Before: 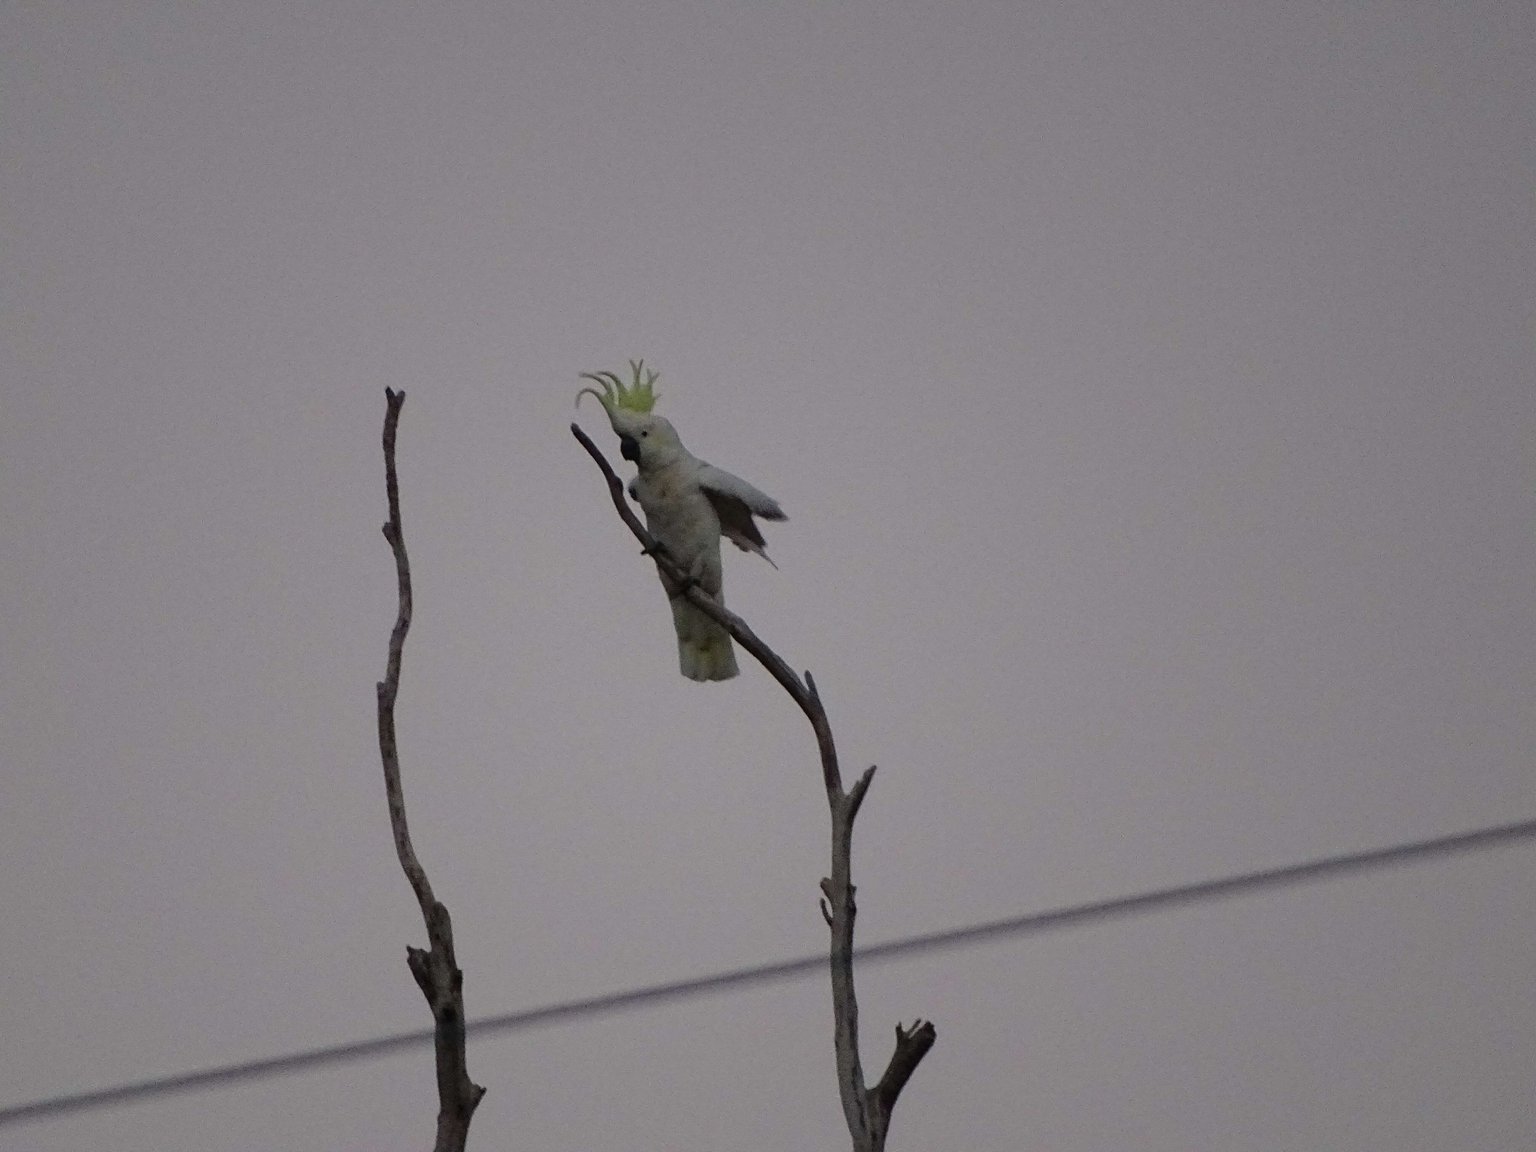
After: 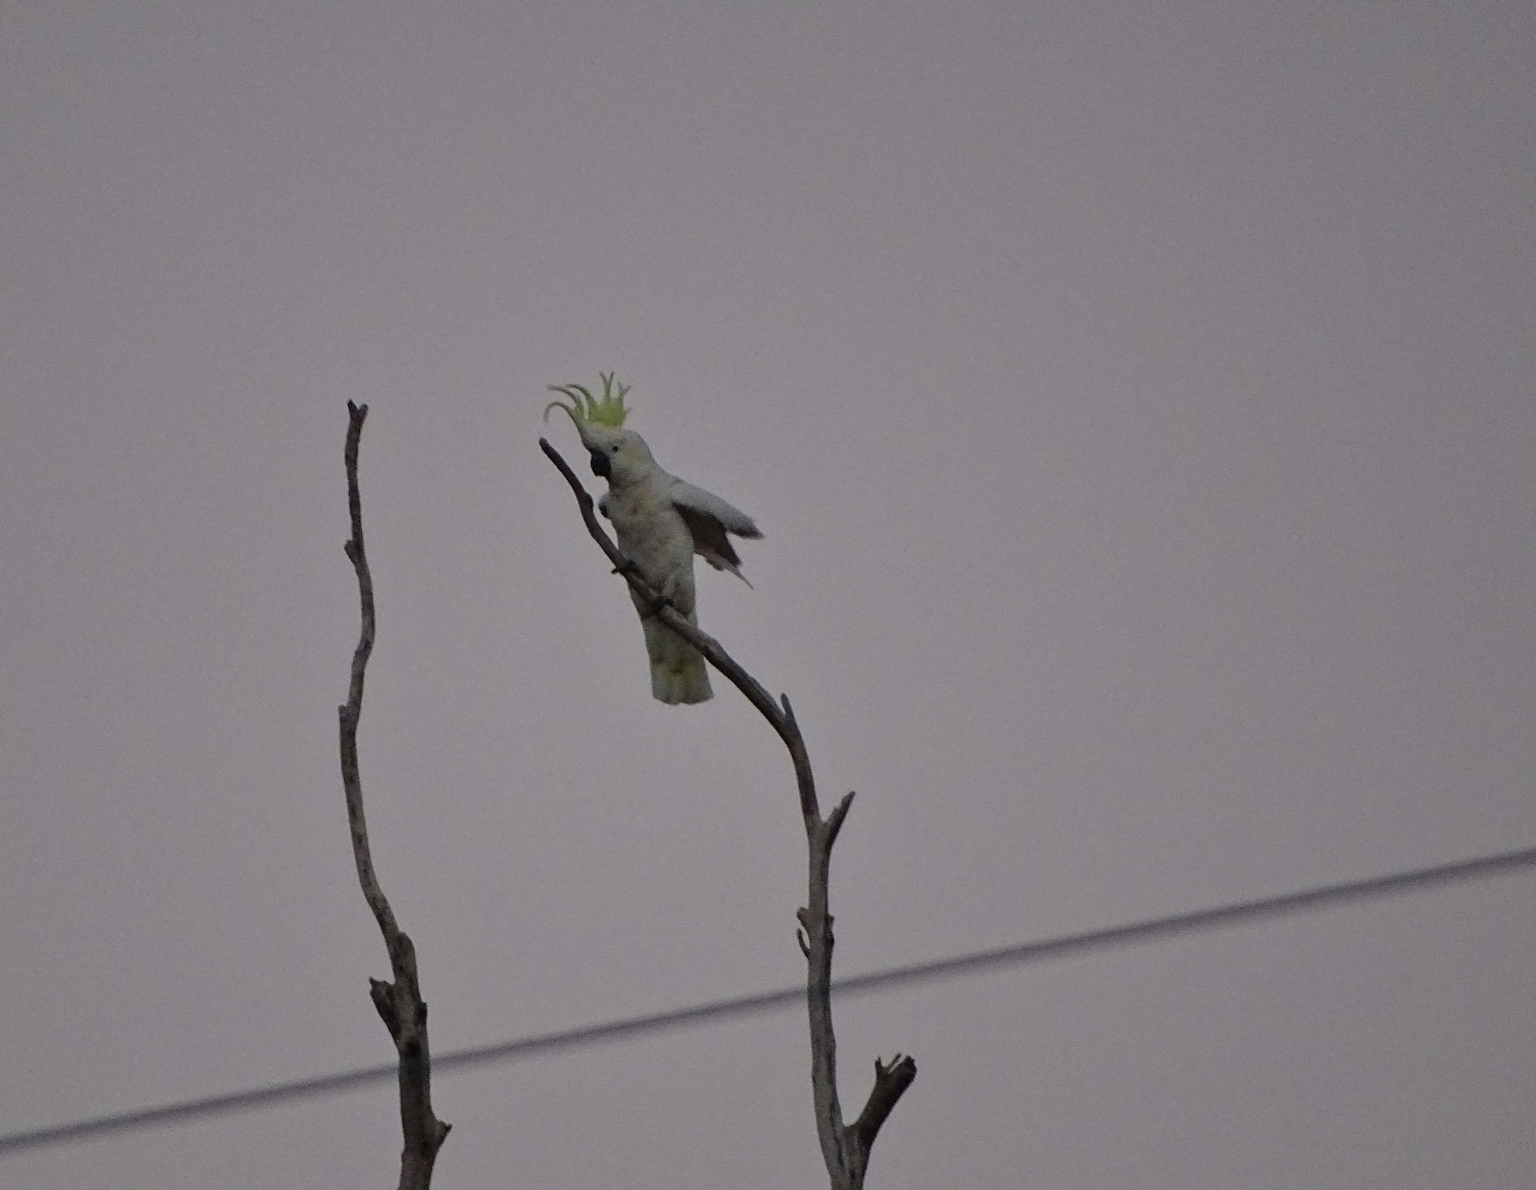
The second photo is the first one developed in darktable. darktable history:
crop and rotate: left 3.238%
shadows and highlights: low approximation 0.01, soften with gaussian
